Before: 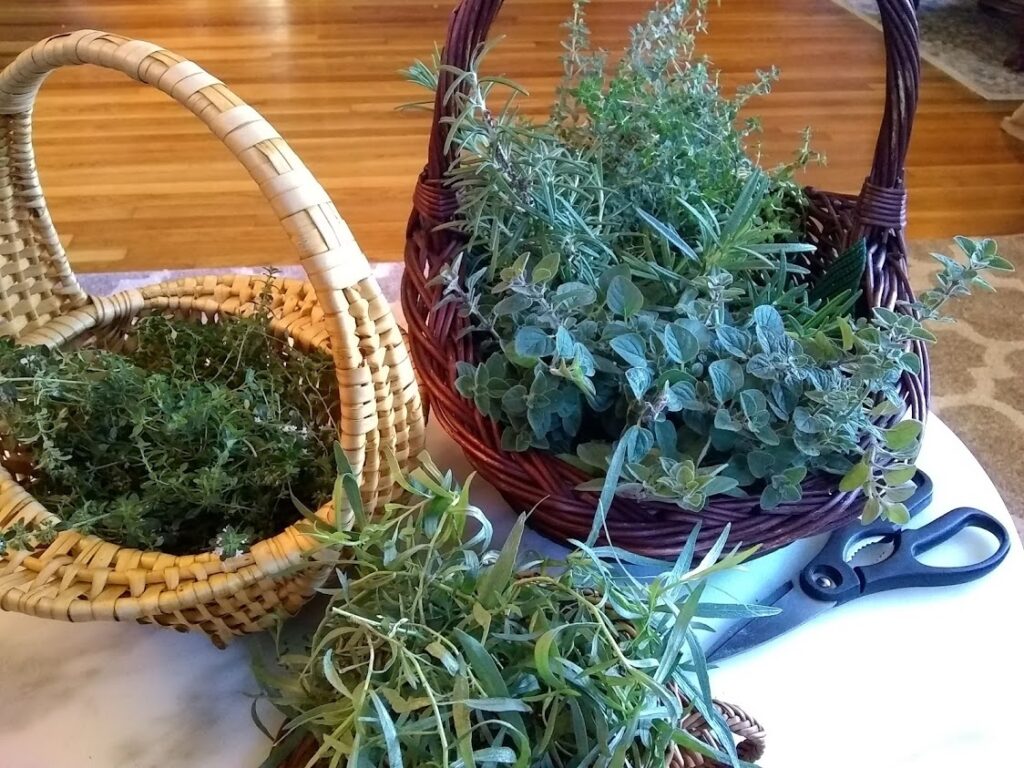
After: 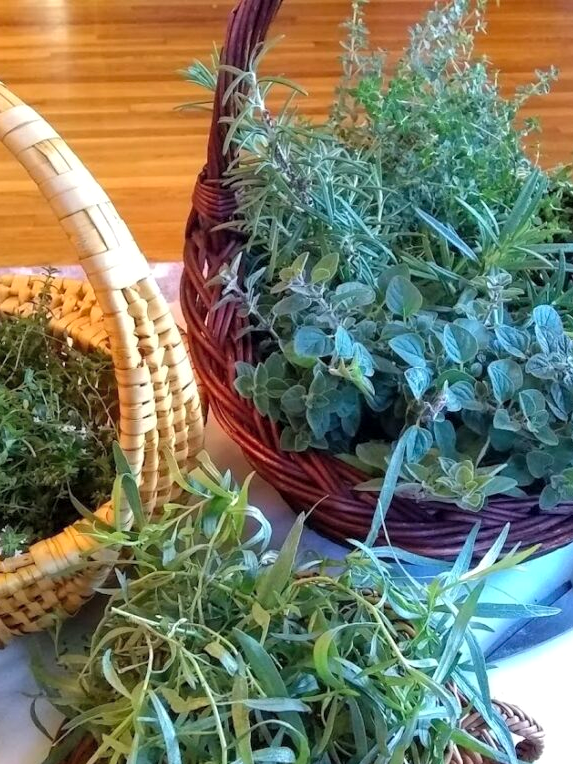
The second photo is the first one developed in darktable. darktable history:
crop: left 21.674%, right 22.086%
local contrast: highlights 100%, shadows 100%, detail 120%, midtone range 0.2
contrast brightness saturation: brightness 0.09, saturation 0.19
